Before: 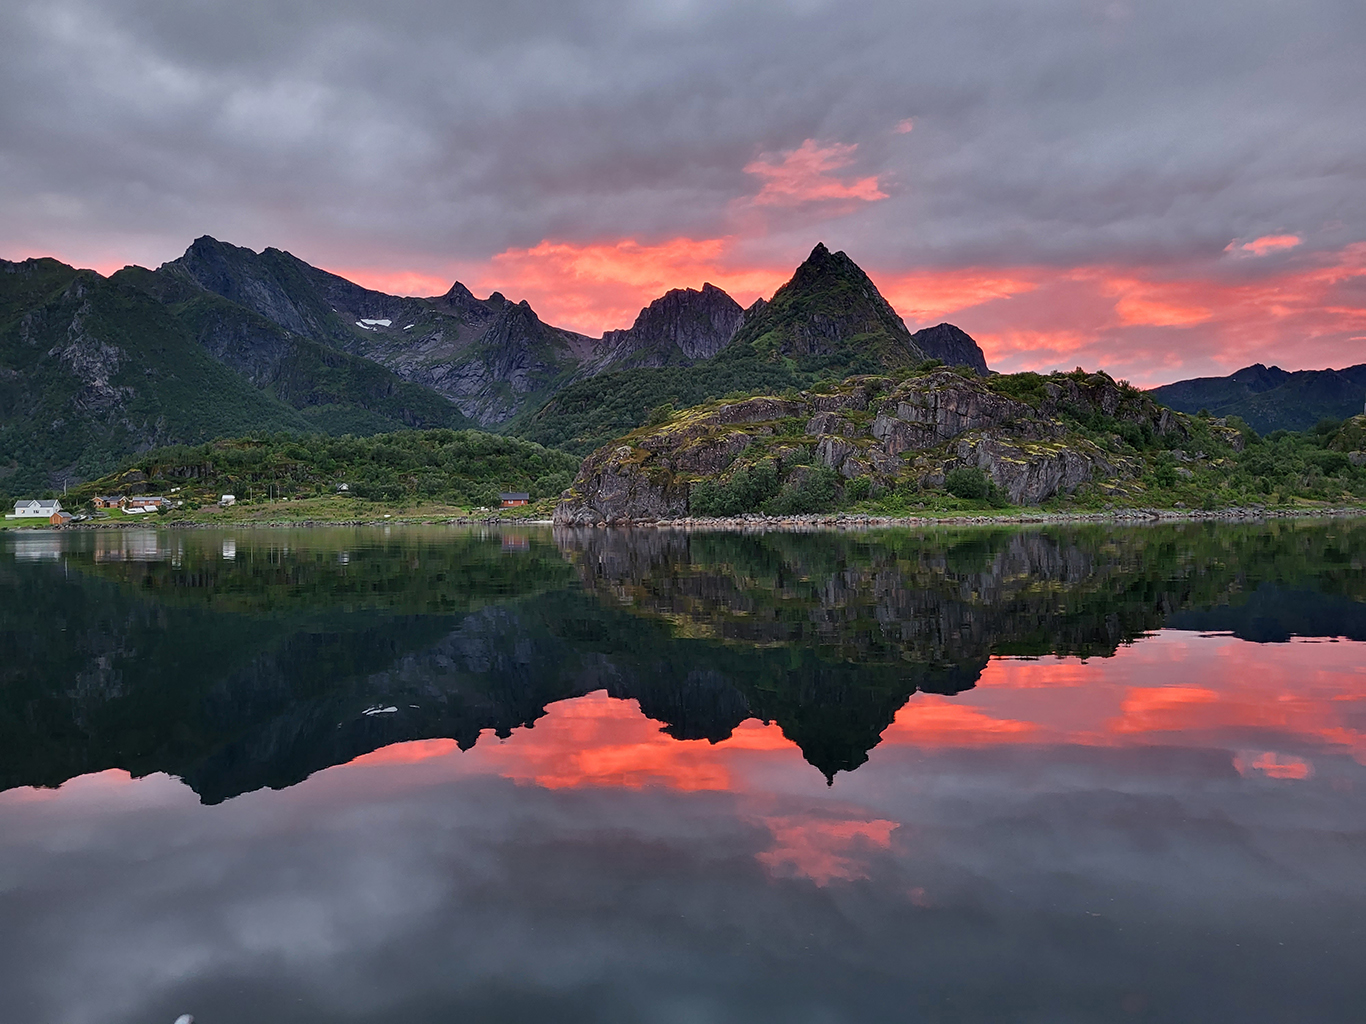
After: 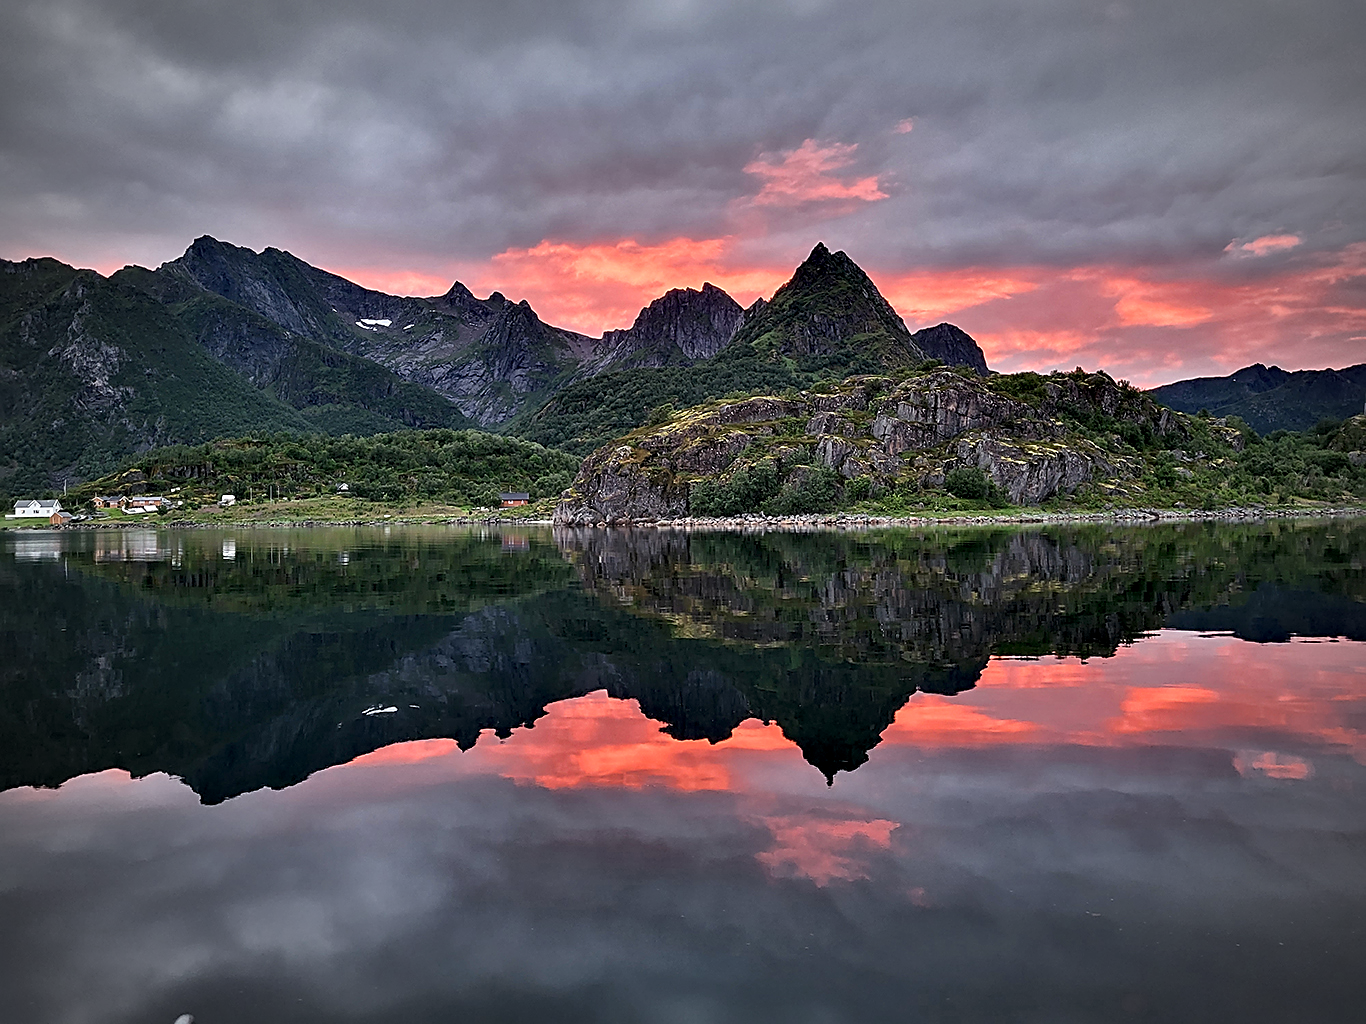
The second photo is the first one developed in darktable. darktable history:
contrast equalizer: y [[0.545, 0.572, 0.59, 0.59, 0.571, 0.545], [0.5 ×6], [0.5 ×6], [0 ×6], [0 ×6]]
sharpen: on, module defaults
vignetting: automatic ratio true
